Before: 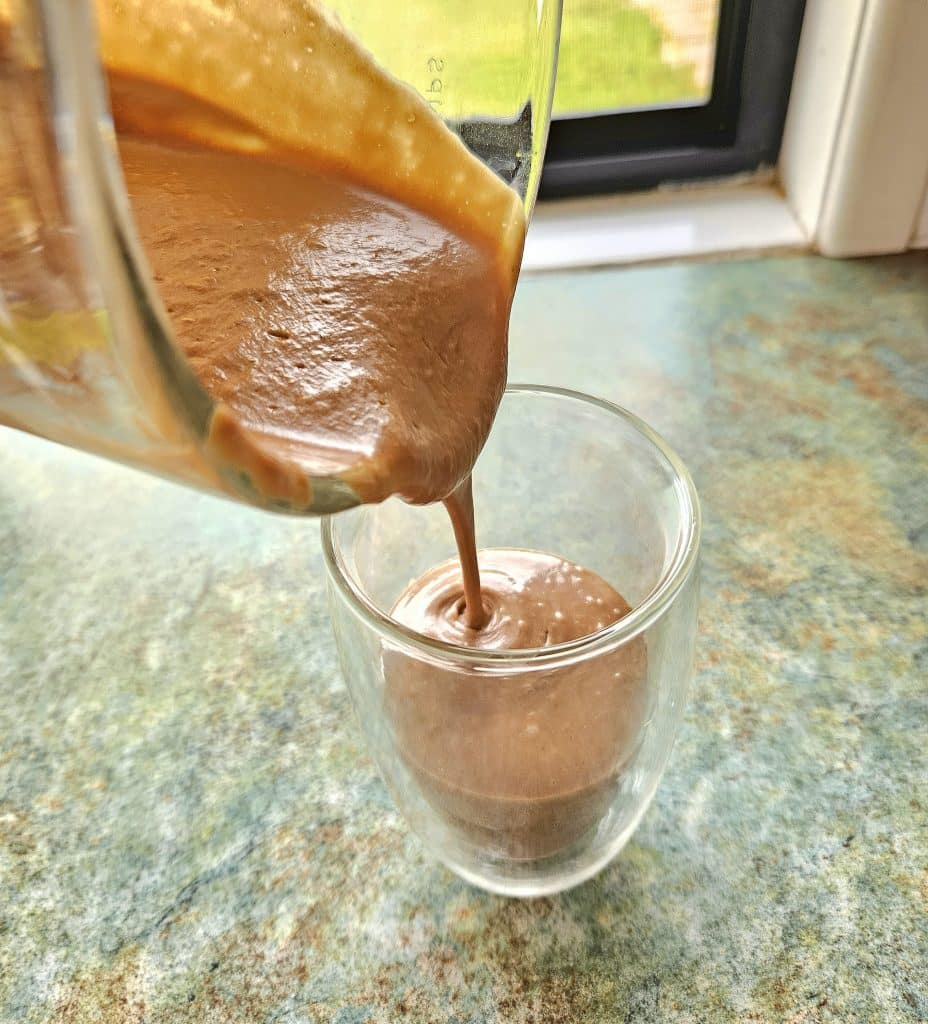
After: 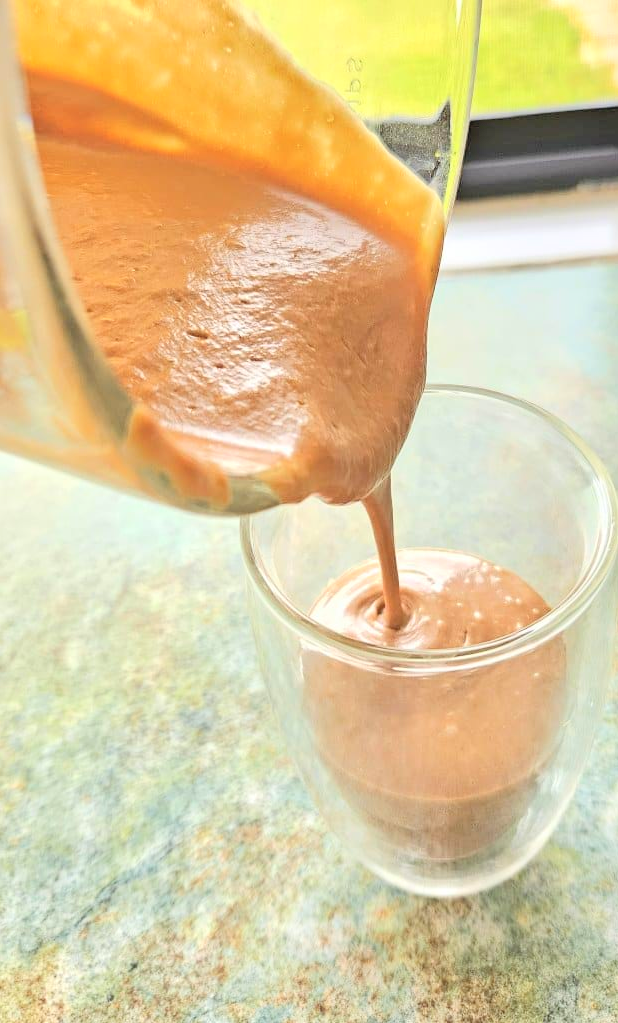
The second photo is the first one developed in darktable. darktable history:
global tonemap: drago (0.7, 100)
exposure: black level correction 0, exposure 0.7 EV, compensate exposure bias true, compensate highlight preservation false
crop and rotate: left 8.786%, right 24.548%
